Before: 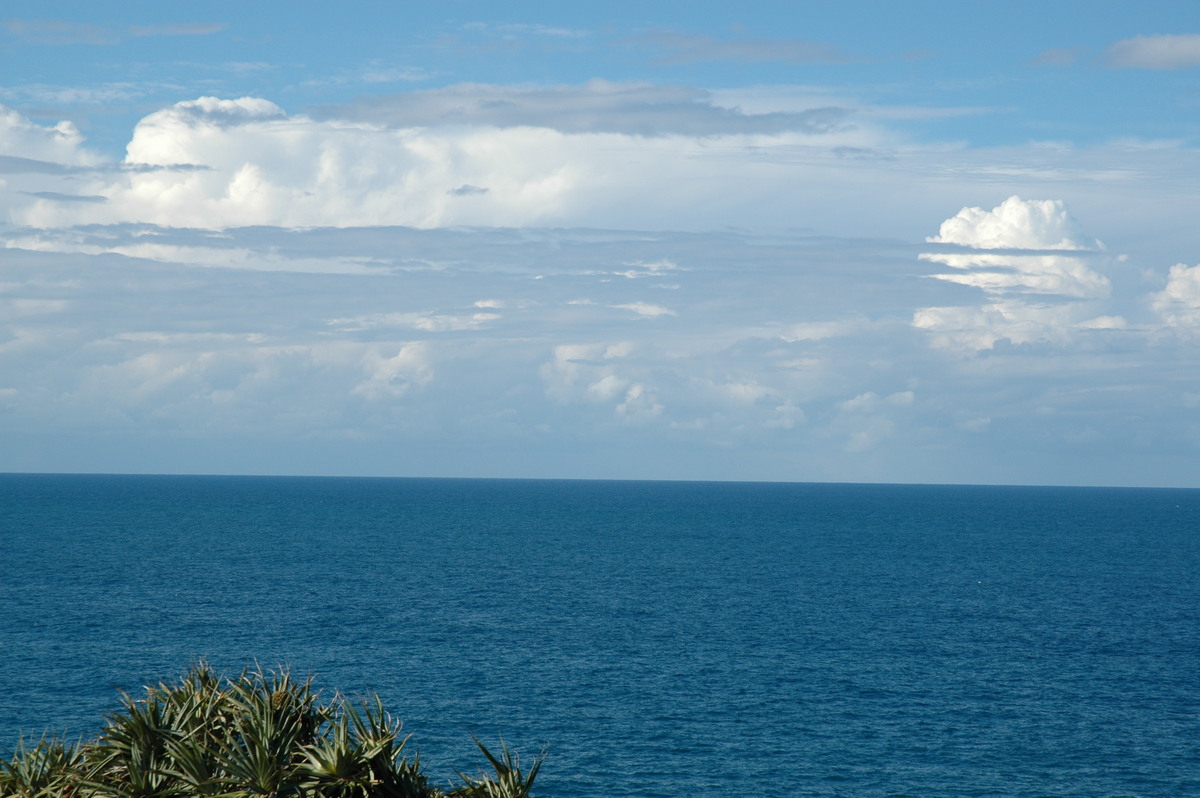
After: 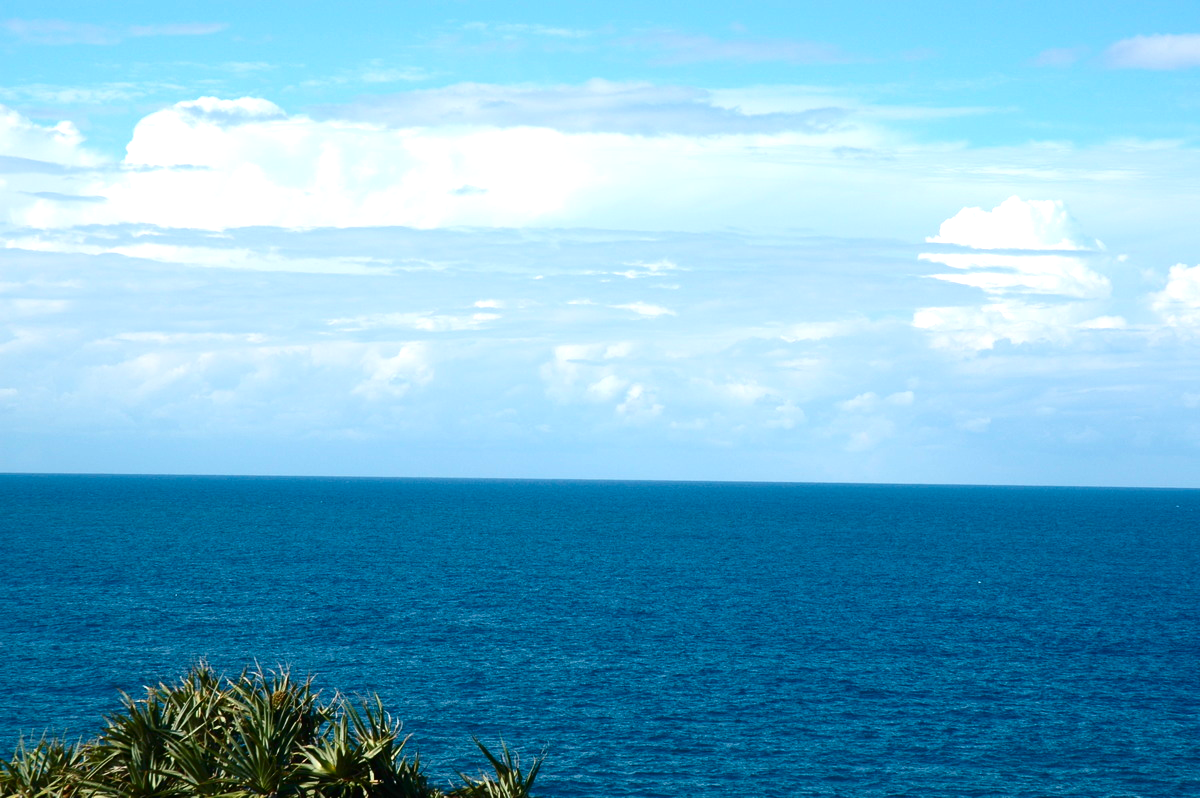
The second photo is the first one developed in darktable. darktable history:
exposure: exposure 0.779 EV, compensate exposure bias true, compensate highlight preservation false
contrast brightness saturation: contrast 0.189, brightness -0.102, saturation 0.21
contrast equalizer: octaves 7, y [[0.6 ×6], [0.55 ×6], [0 ×6], [0 ×6], [0 ×6]], mix -0.218
